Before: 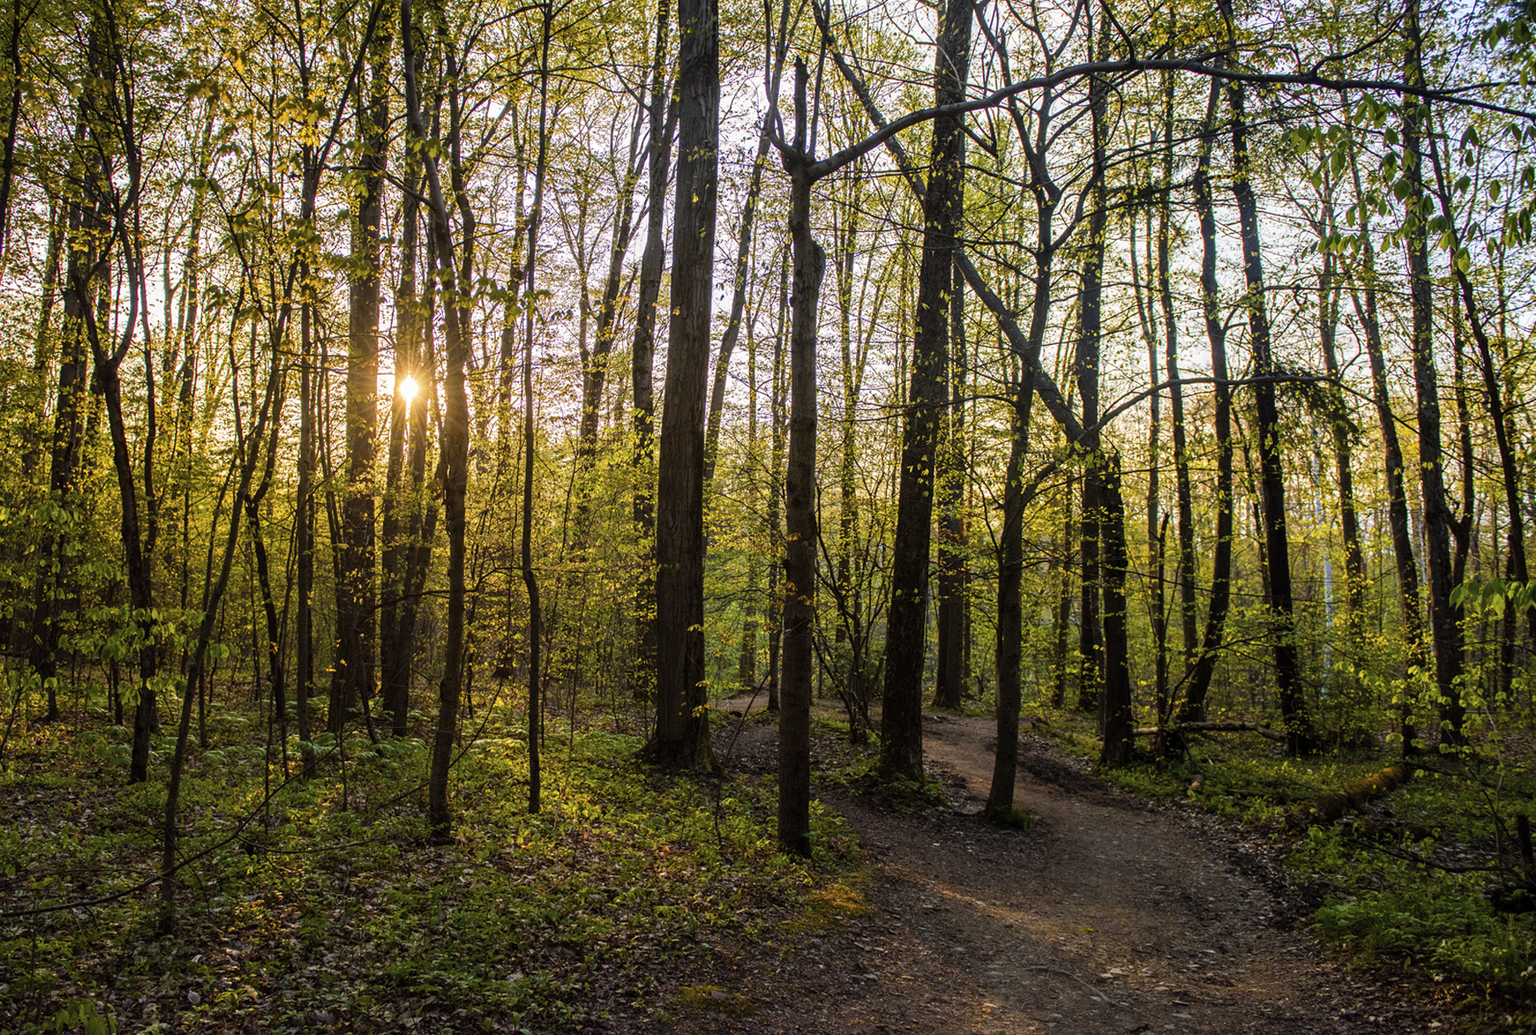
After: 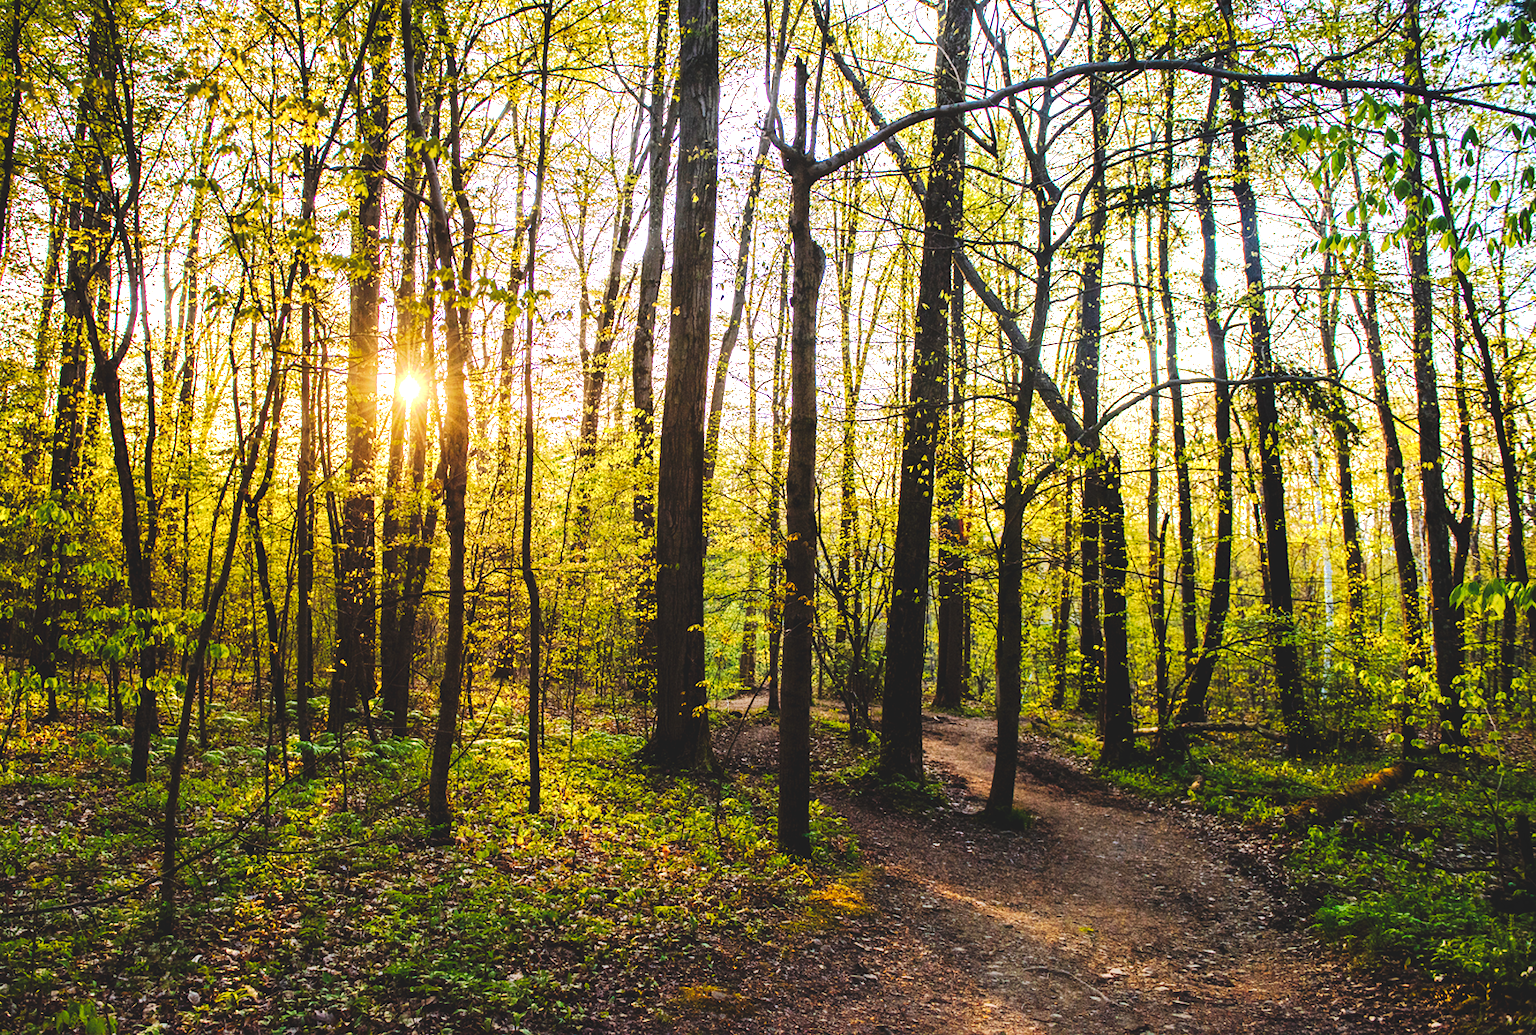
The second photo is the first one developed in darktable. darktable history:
tone curve: curves: ch0 [(0, 0) (0.003, 0.108) (0.011, 0.113) (0.025, 0.113) (0.044, 0.121) (0.069, 0.132) (0.1, 0.145) (0.136, 0.158) (0.177, 0.182) (0.224, 0.215) (0.277, 0.27) (0.335, 0.341) (0.399, 0.424) (0.468, 0.528) (0.543, 0.622) (0.623, 0.721) (0.709, 0.79) (0.801, 0.846) (0.898, 0.871) (1, 1)], preserve colors none
exposure: black level correction 0, exposure 1 EV, compensate highlight preservation false
